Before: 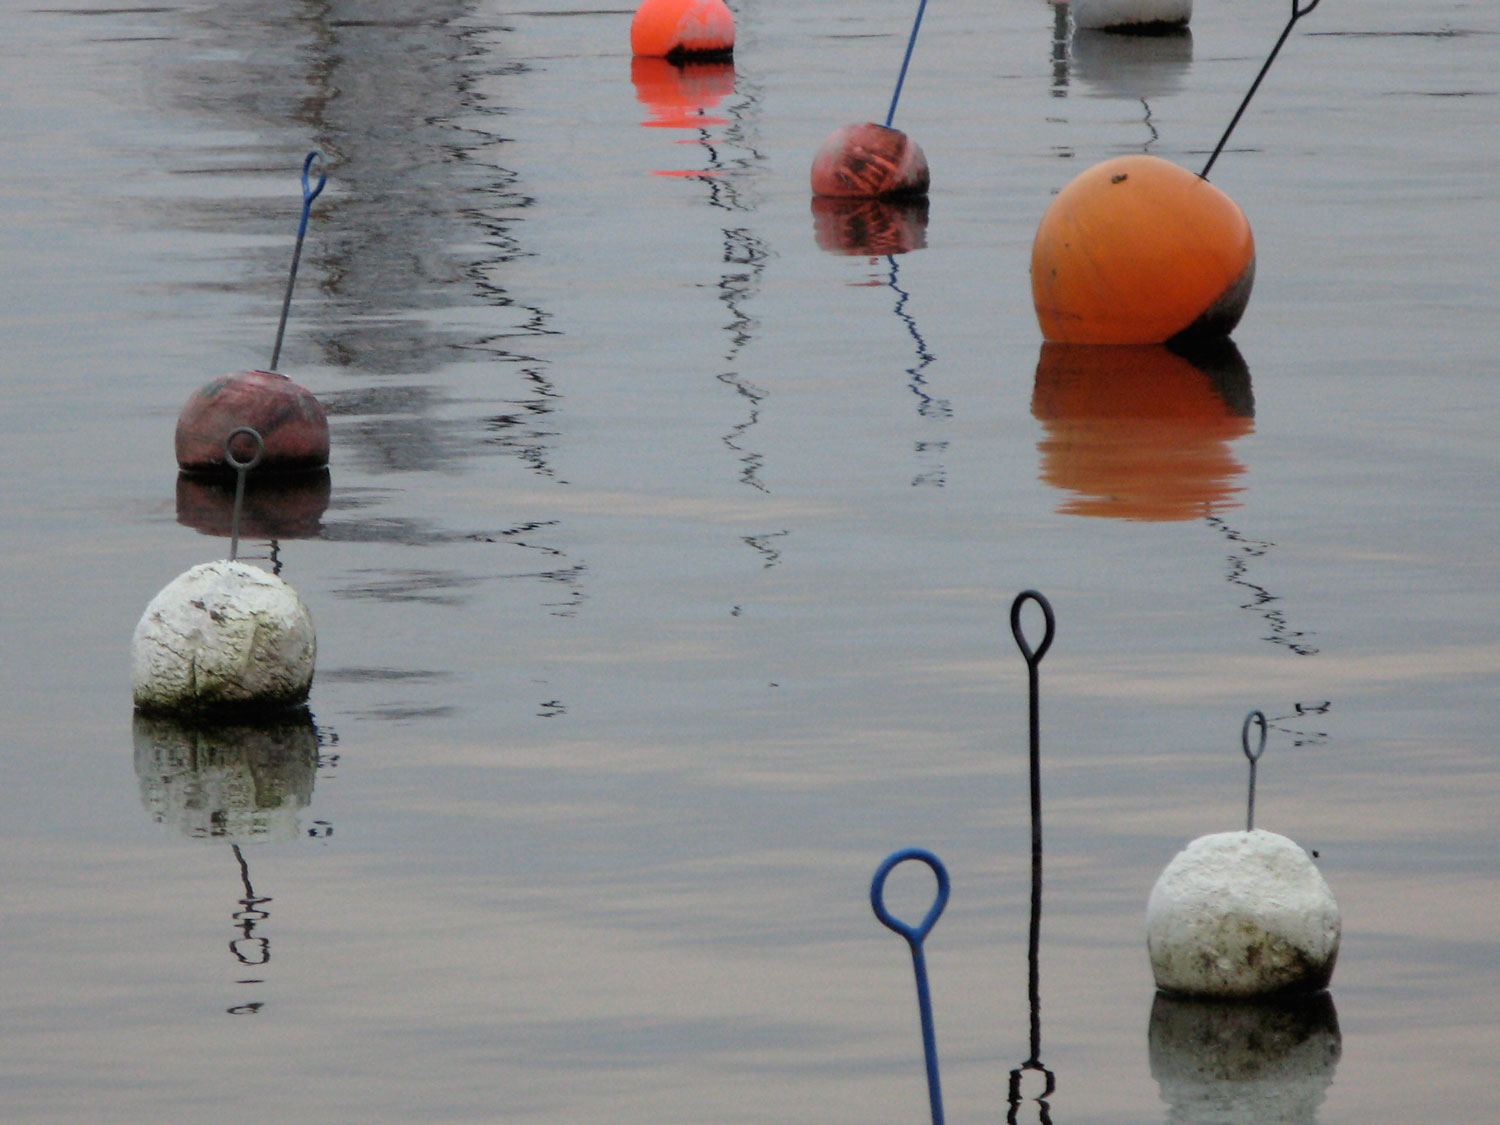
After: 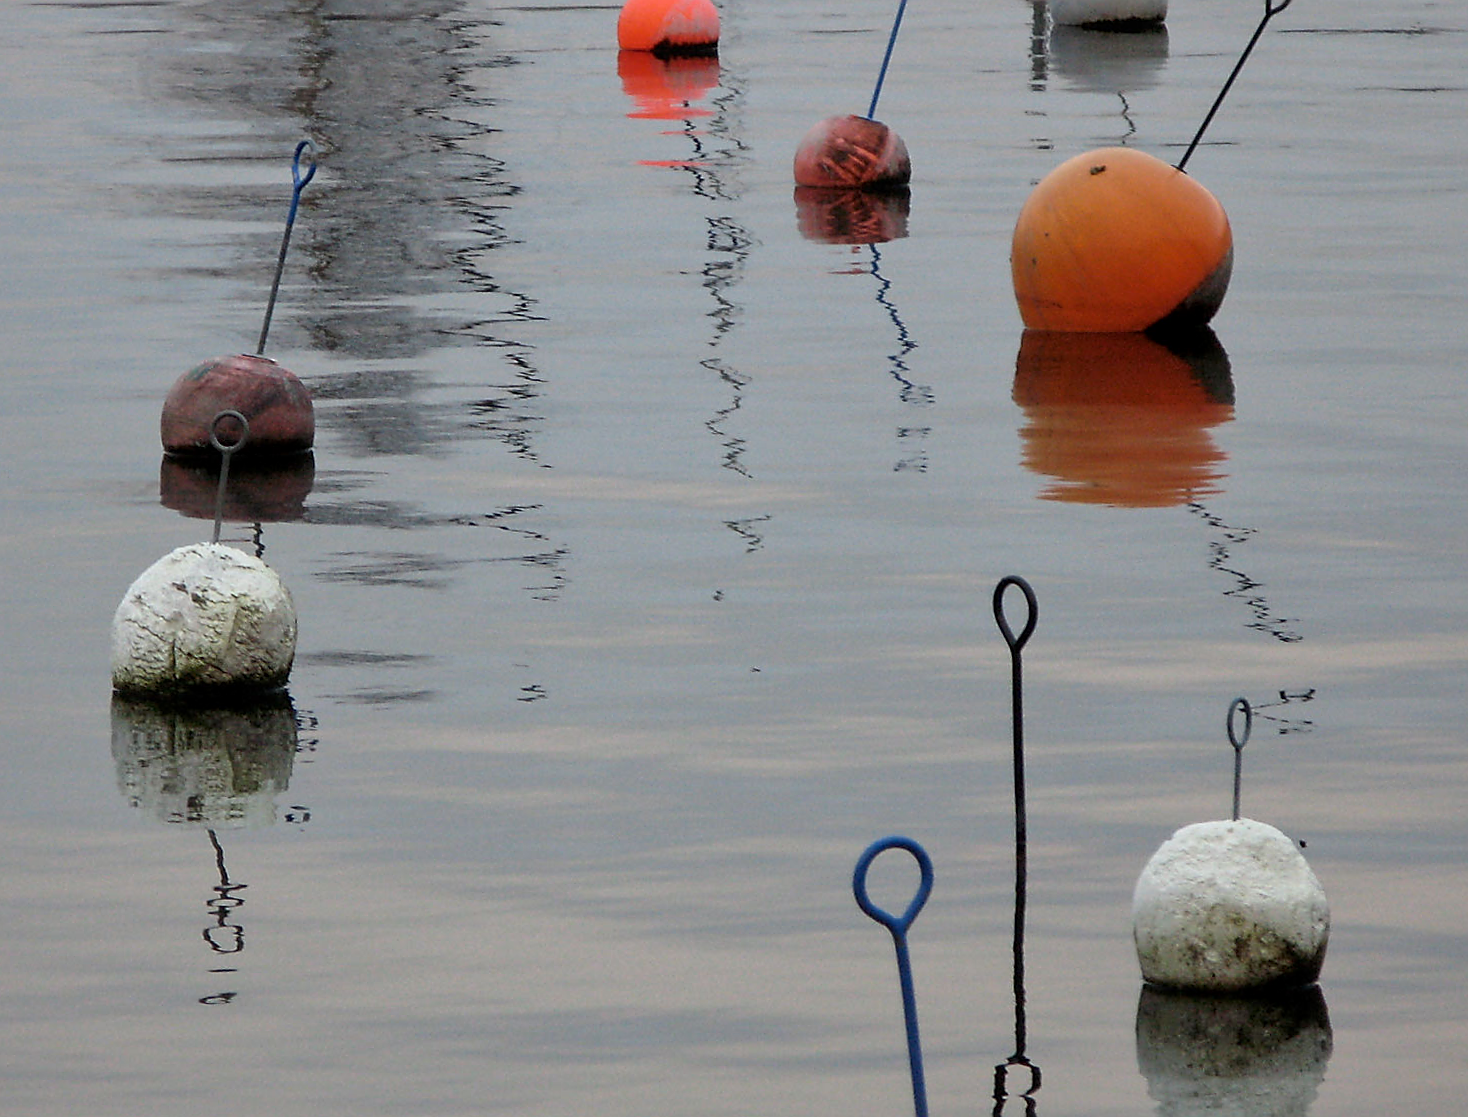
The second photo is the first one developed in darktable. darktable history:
rotate and perspective: rotation 0.226°, lens shift (vertical) -0.042, crop left 0.023, crop right 0.982, crop top 0.006, crop bottom 0.994
sharpen: radius 1.4, amount 1.25, threshold 0.7
local contrast: mode bilateral grid, contrast 20, coarseness 50, detail 120%, midtone range 0.2
